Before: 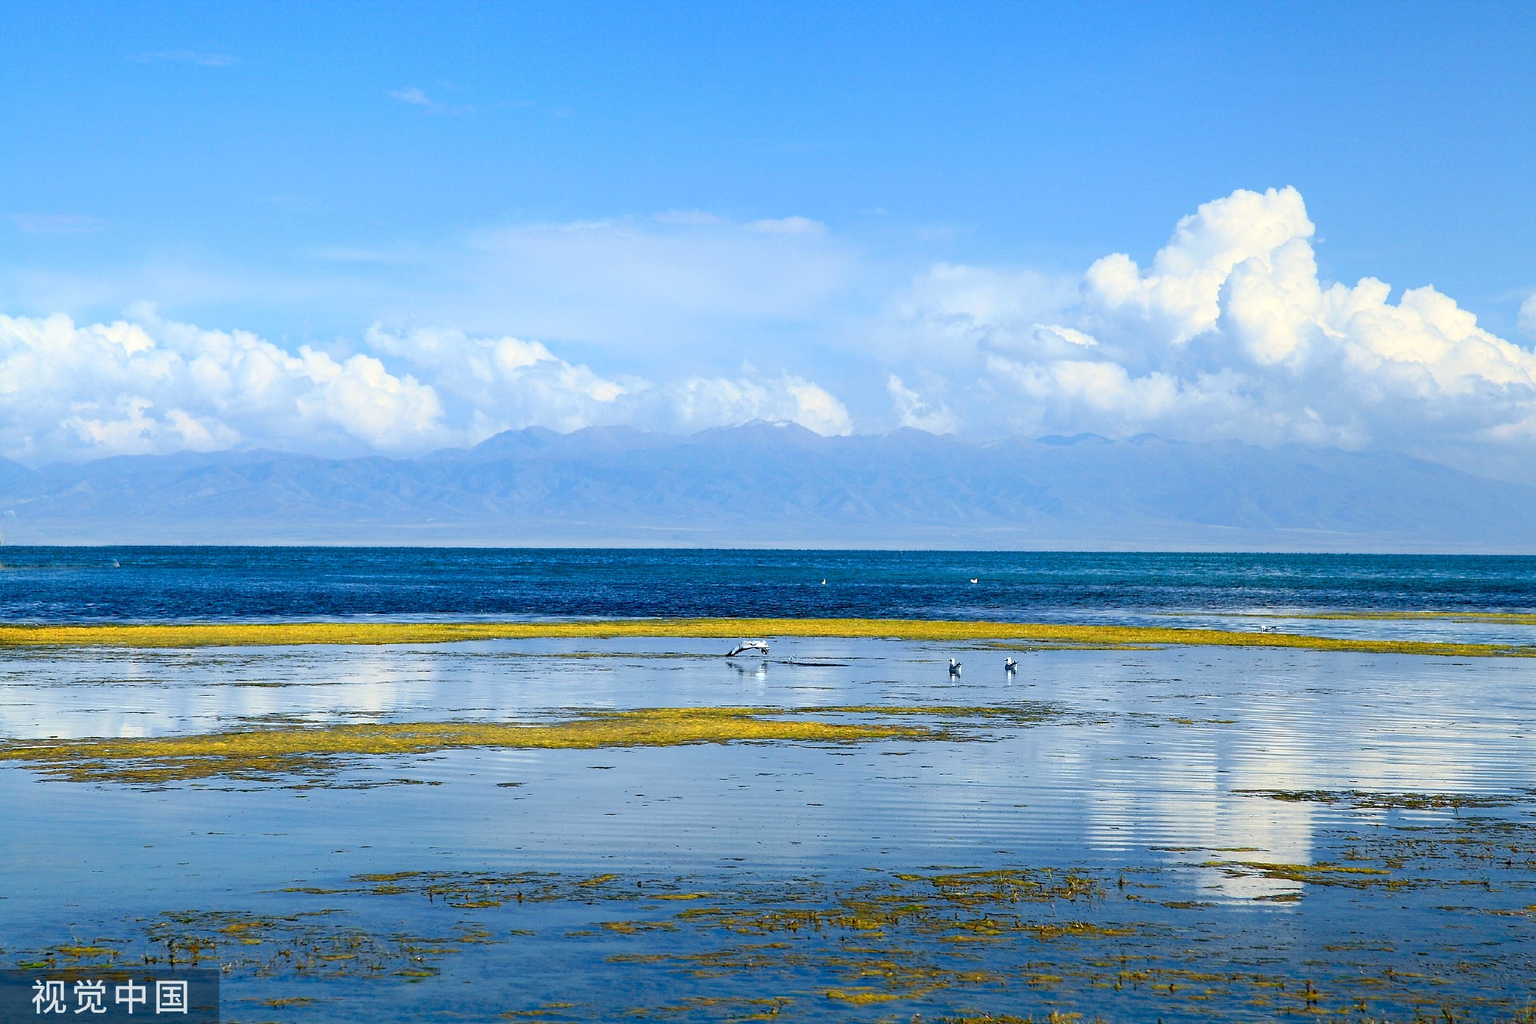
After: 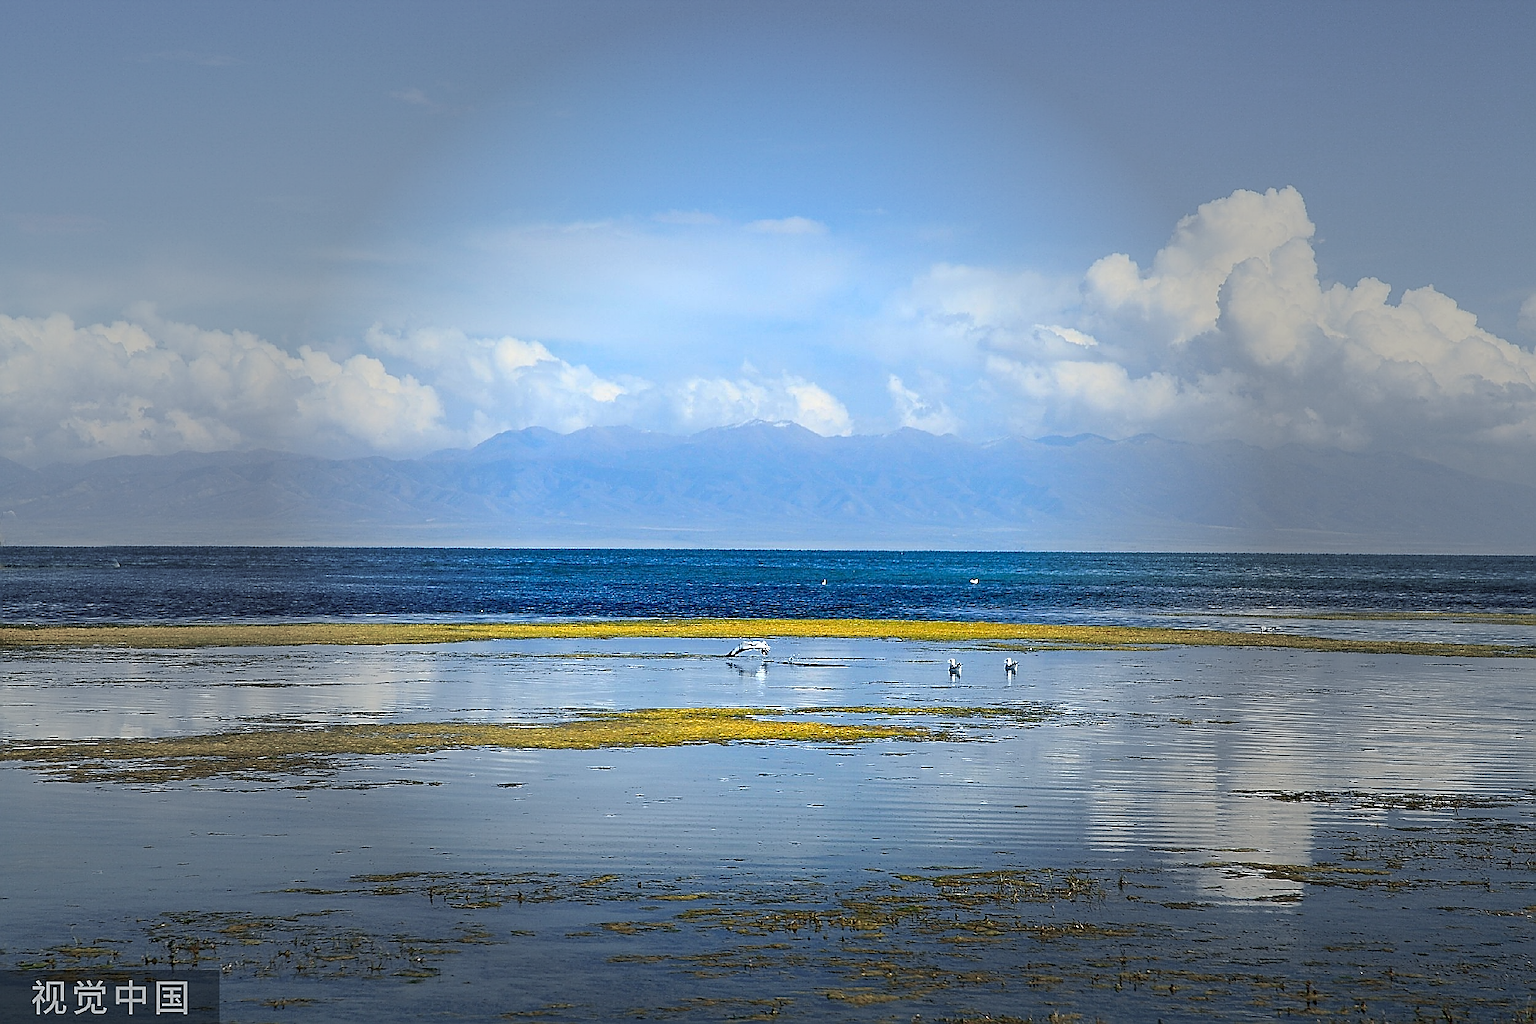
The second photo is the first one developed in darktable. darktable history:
vignetting: fall-off start 31.16%, fall-off radius 34.82%
sharpen: radius 1.427, amount 1.238, threshold 0.793
